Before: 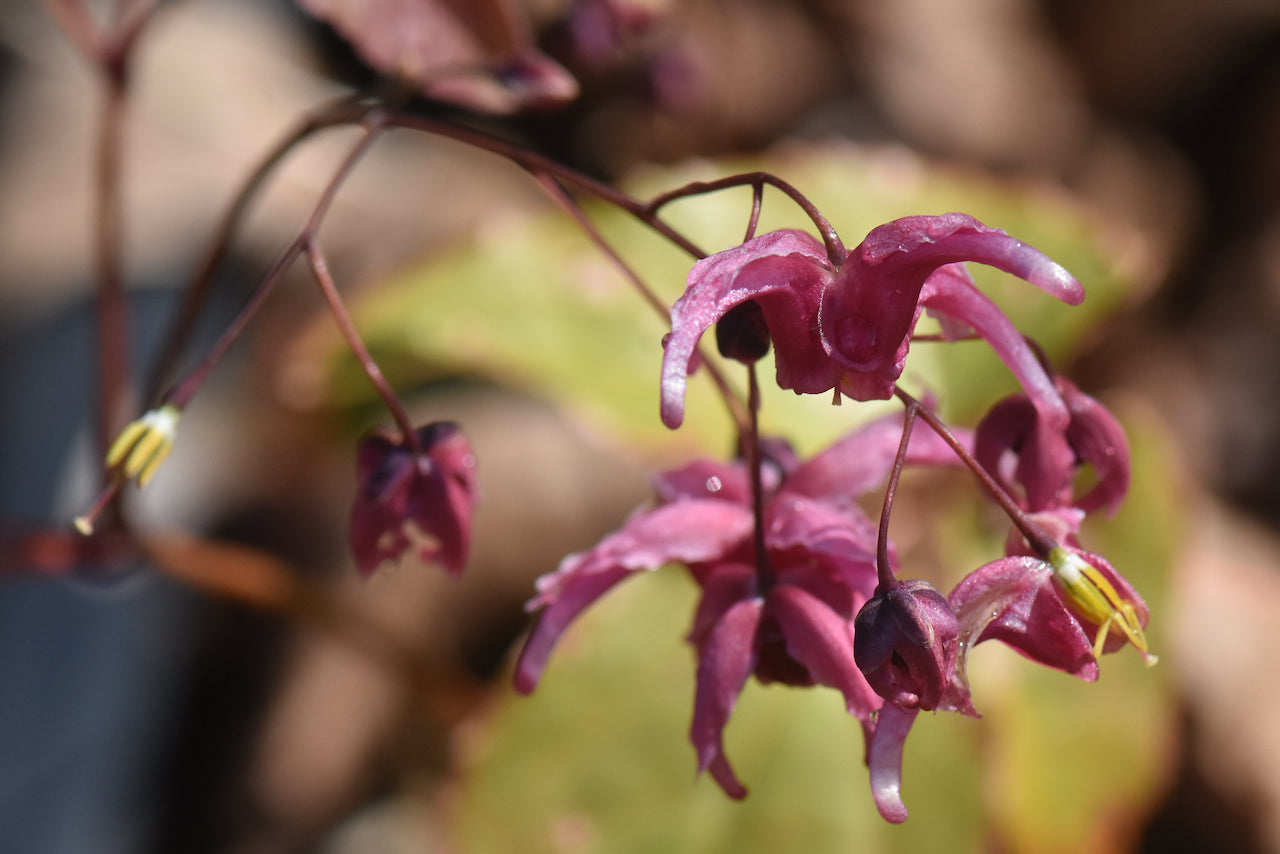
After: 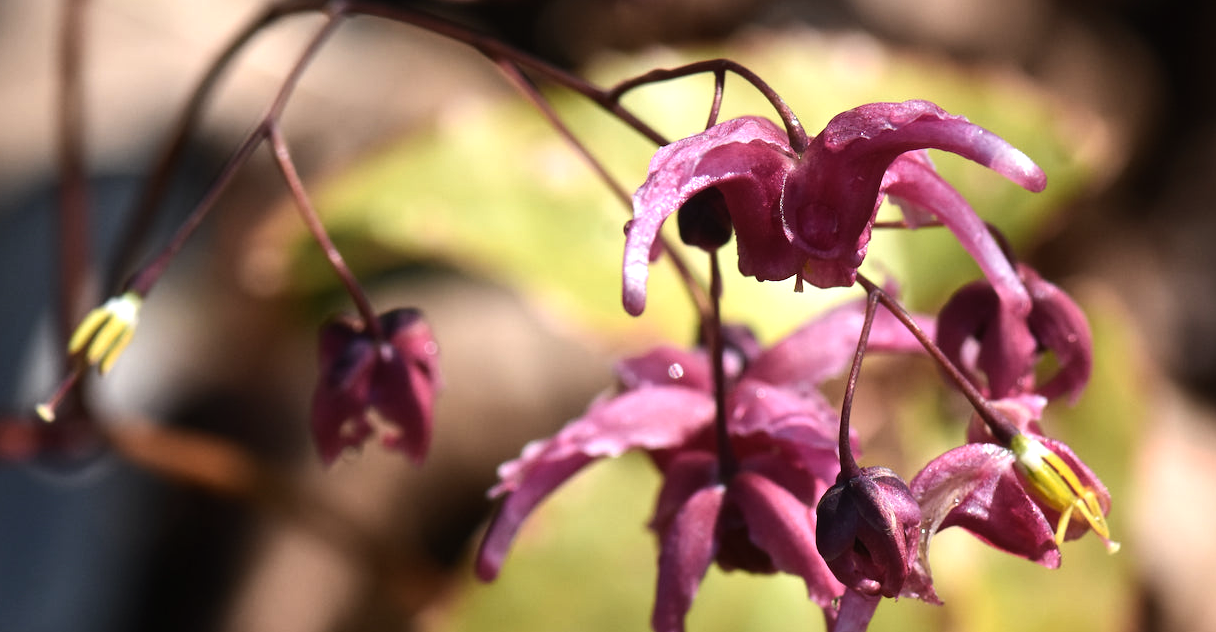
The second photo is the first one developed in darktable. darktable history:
crop and rotate: left 2.991%, top 13.302%, right 1.981%, bottom 12.636%
tone equalizer: -8 EV -0.75 EV, -7 EV -0.7 EV, -6 EV -0.6 EV, -5 EV -0.4 EV, -3 EV 0.4 EV, -2 EV 0.6 EV, -1 EV 0.7 EV, +0 EV 0.75 EV, edges refinement/feathering 500, mask exposure compensation -1.57 EV, preserve details no
